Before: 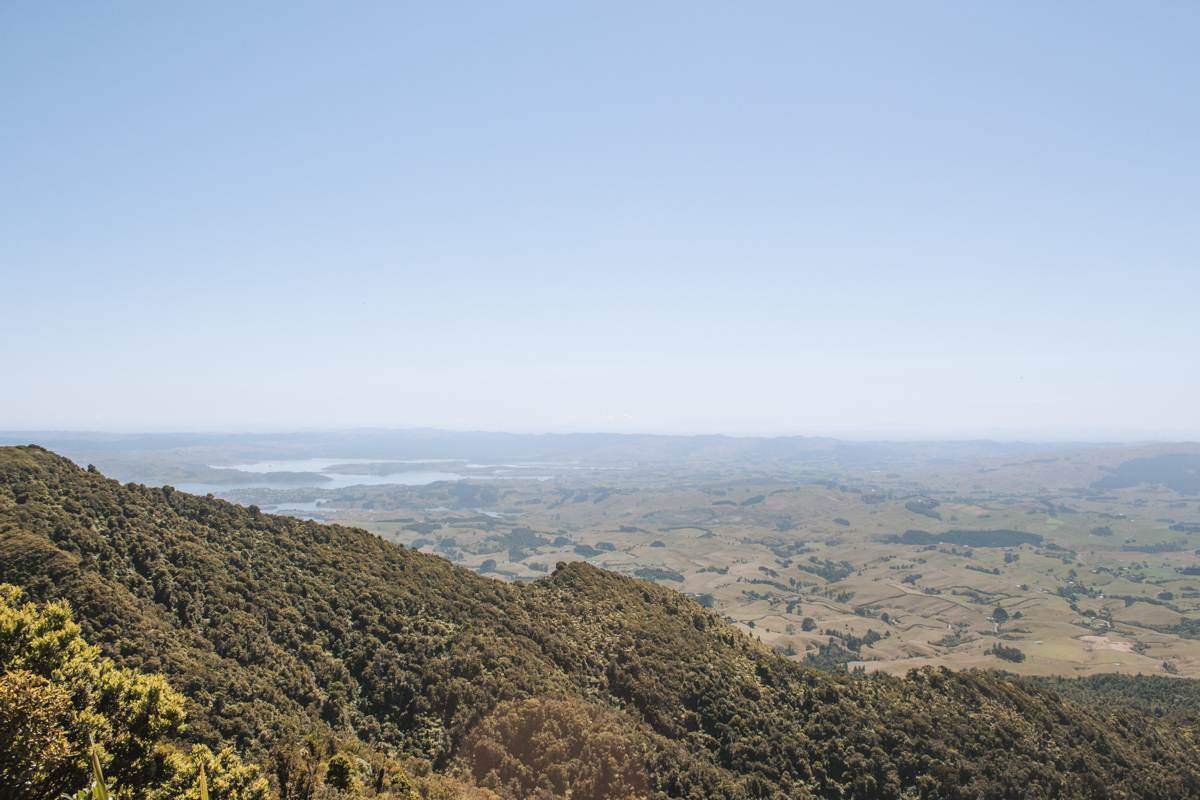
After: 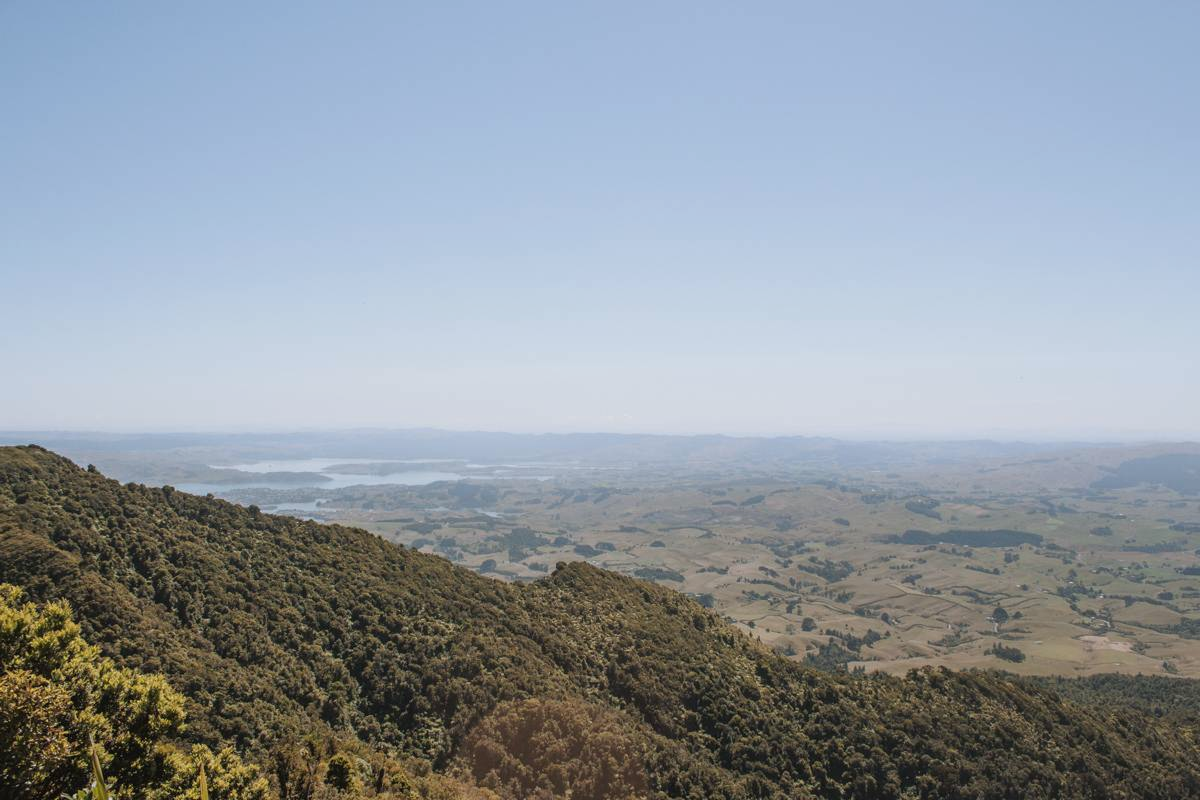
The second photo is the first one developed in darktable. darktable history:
tone equalizer: -8 EV 0.242 EV, -7 EV 0.409 EV, -6 EV 0.403 EV, -5 EV 0.26 EV, -3 EV -0.276 EV, -2 EV -0.417 EV, -1 EV -0.436 EV, +0 EV -0.23 EV, smoothing diameter 24.94%, edges refinement/feathering 13.37, preserve details guided filter
